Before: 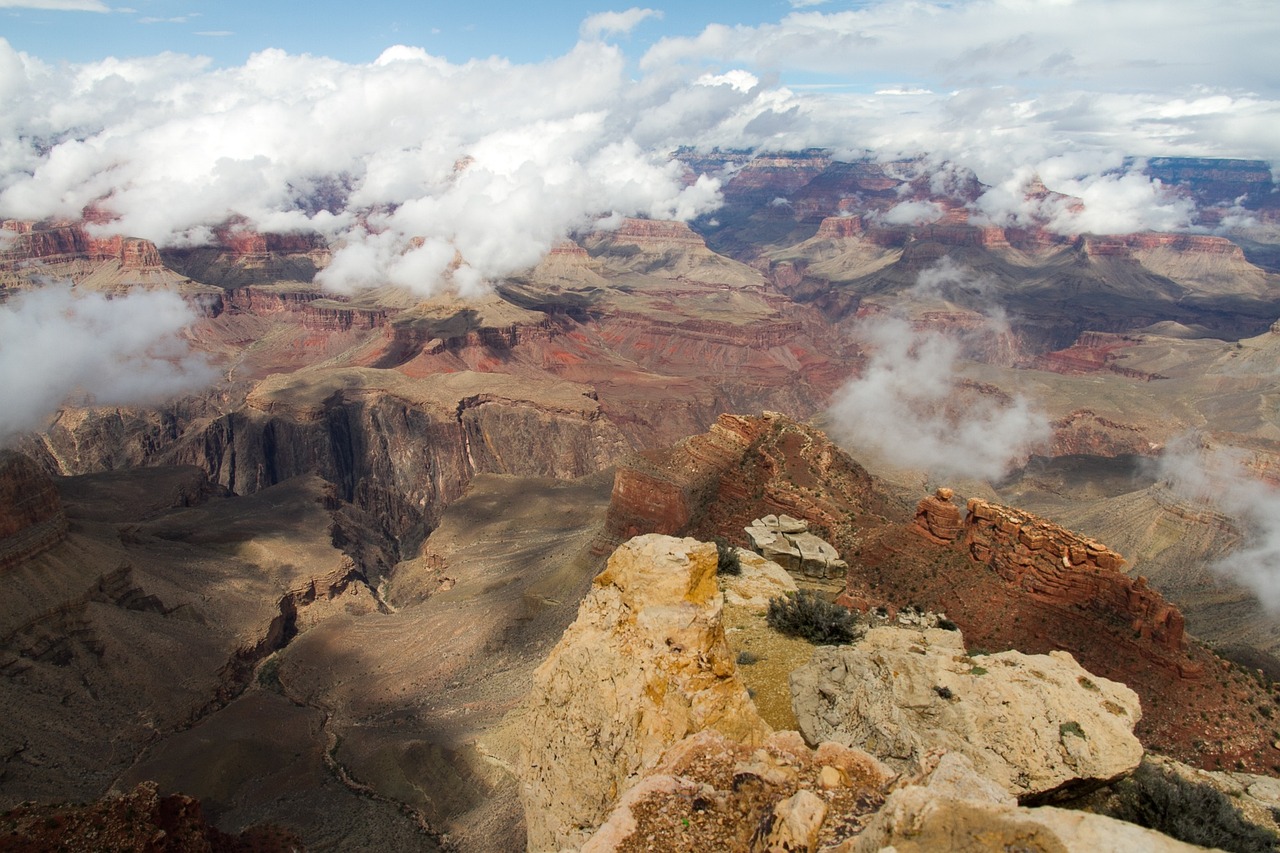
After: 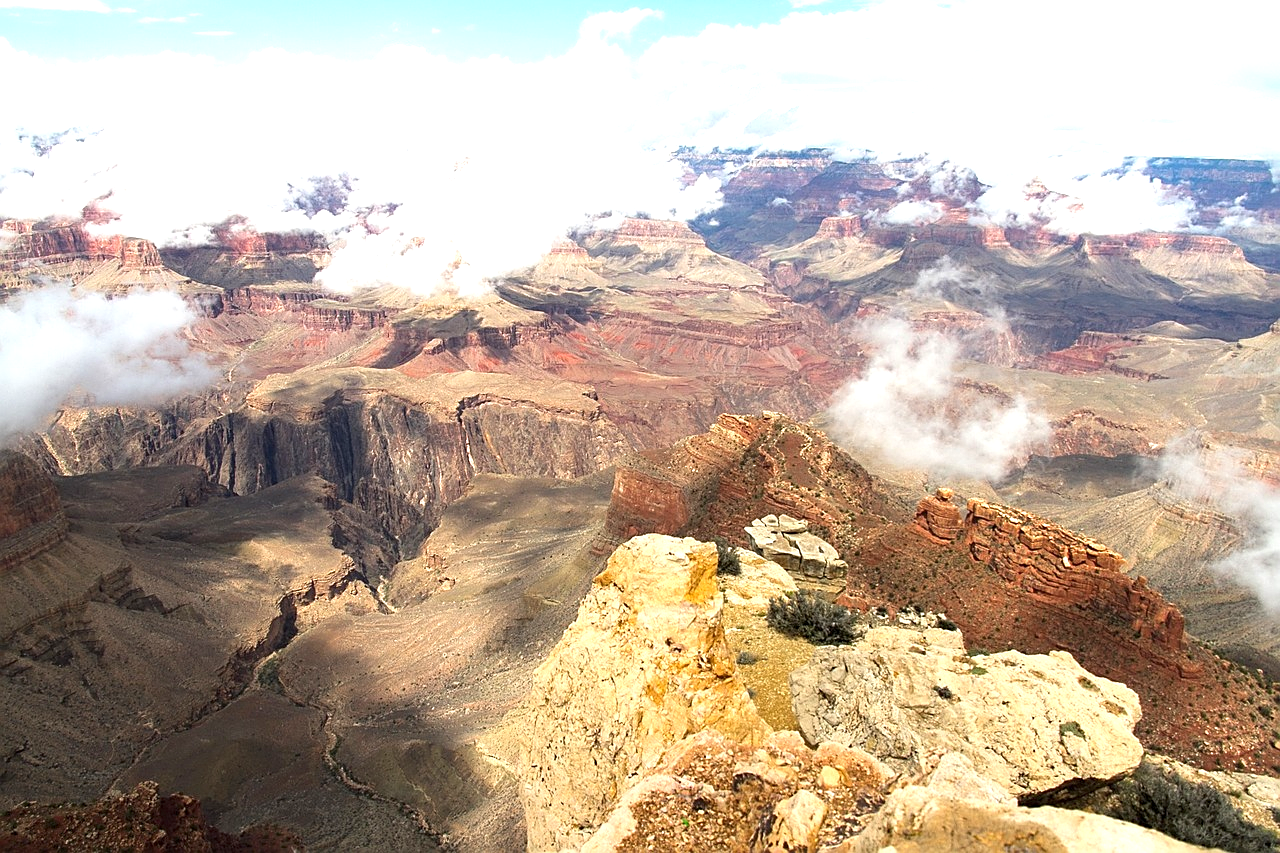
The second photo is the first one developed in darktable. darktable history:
exposure: black level correction 0, exposure 1.104 EV, compensate highlight preservation false
sharpen: on, module defaults
